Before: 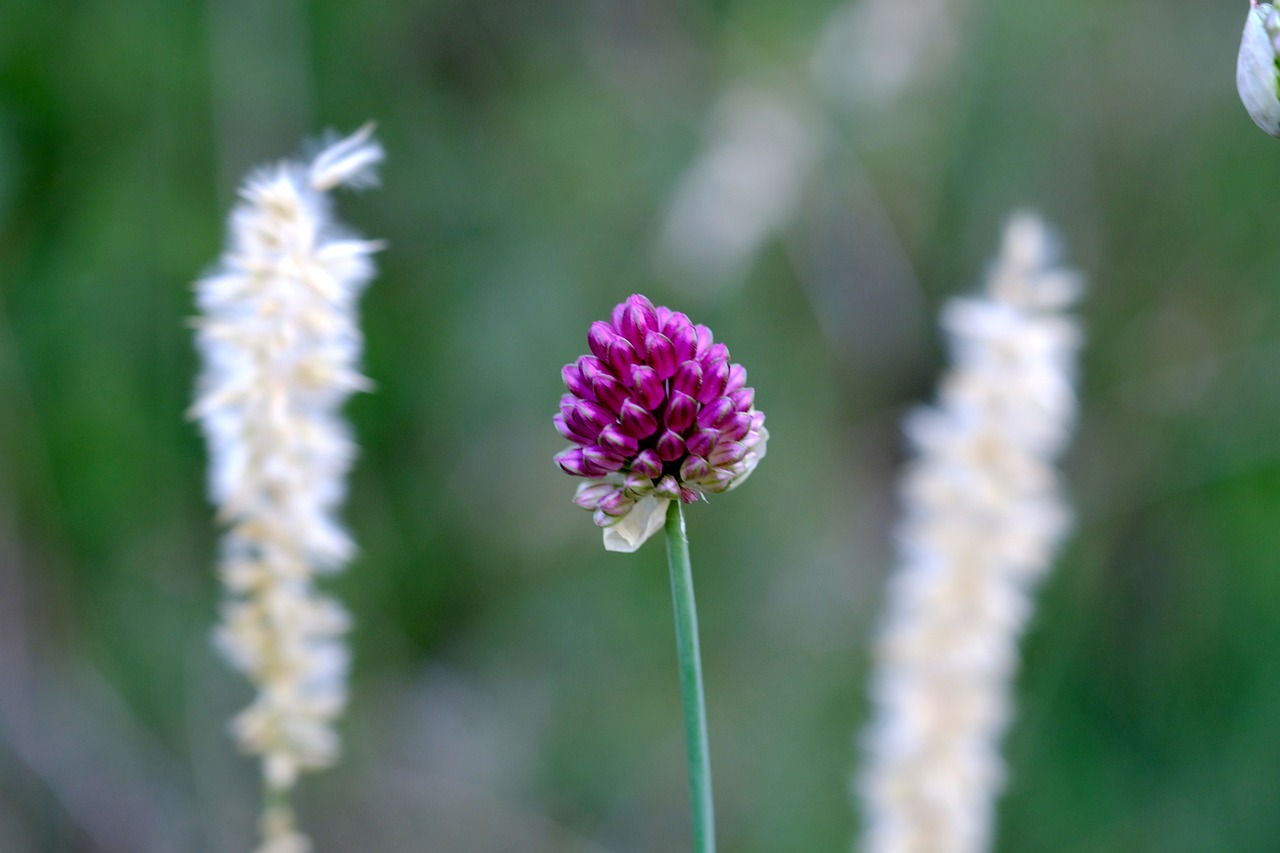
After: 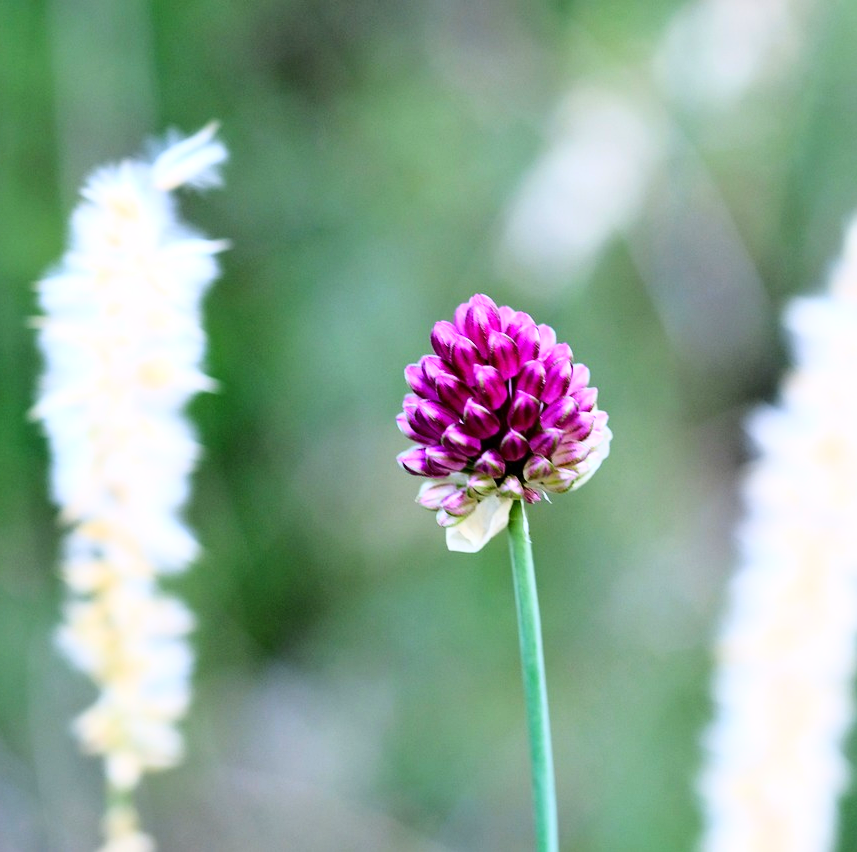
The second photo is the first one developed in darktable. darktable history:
base curve: curves: ch0 [(0, 0) (0.026, 0.03) (0.109, 0.232) (0.351, 0.748) (0.669, 0.968) (1, 1)]
crop and rotate: left 12.296%, right 20.724%
exposure: compensate exposure bias true, compensate highlight preservation false
